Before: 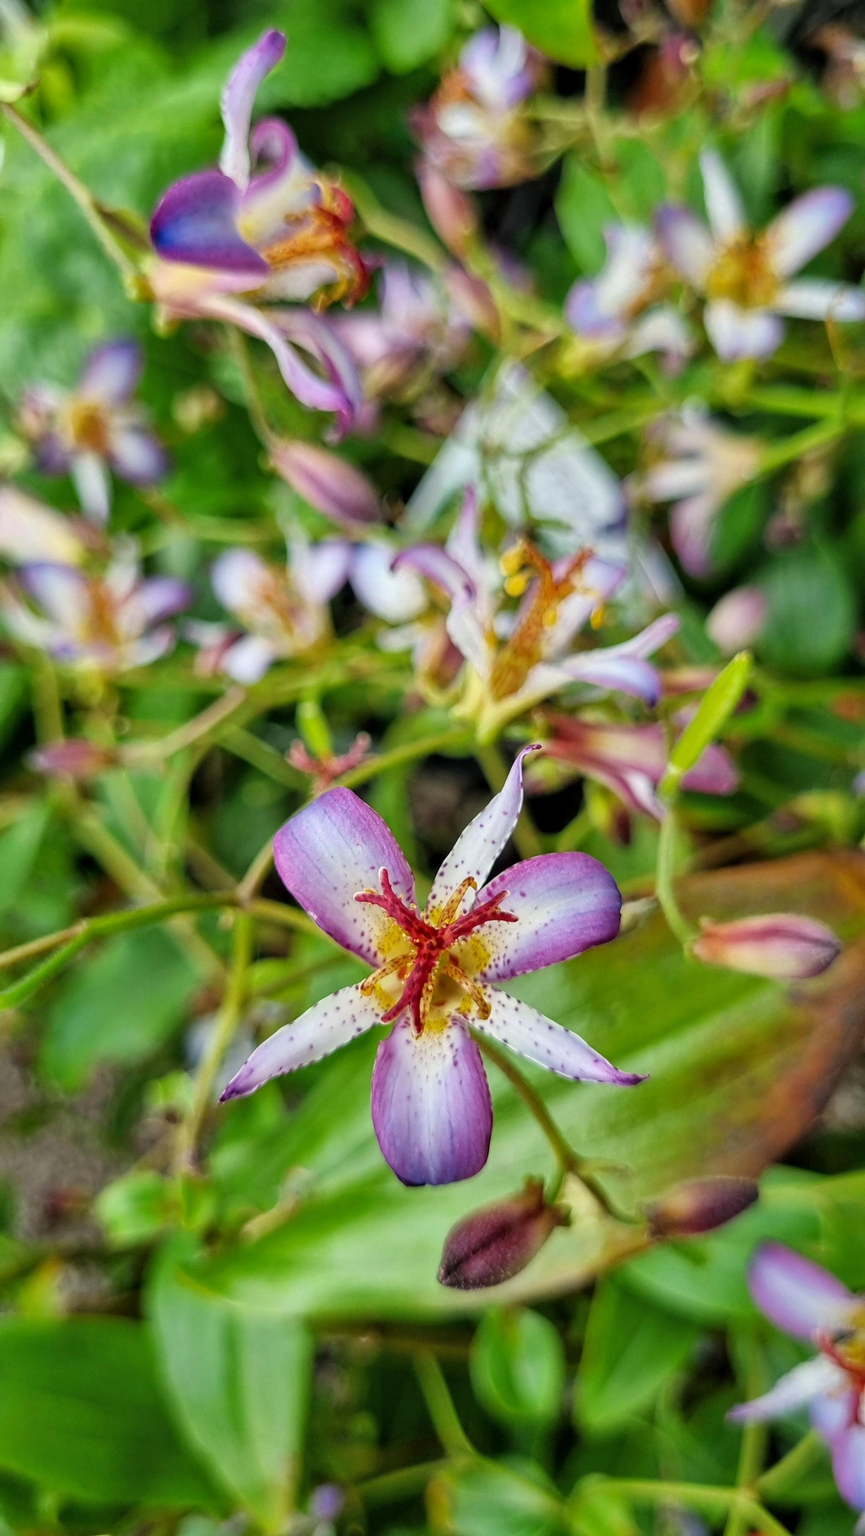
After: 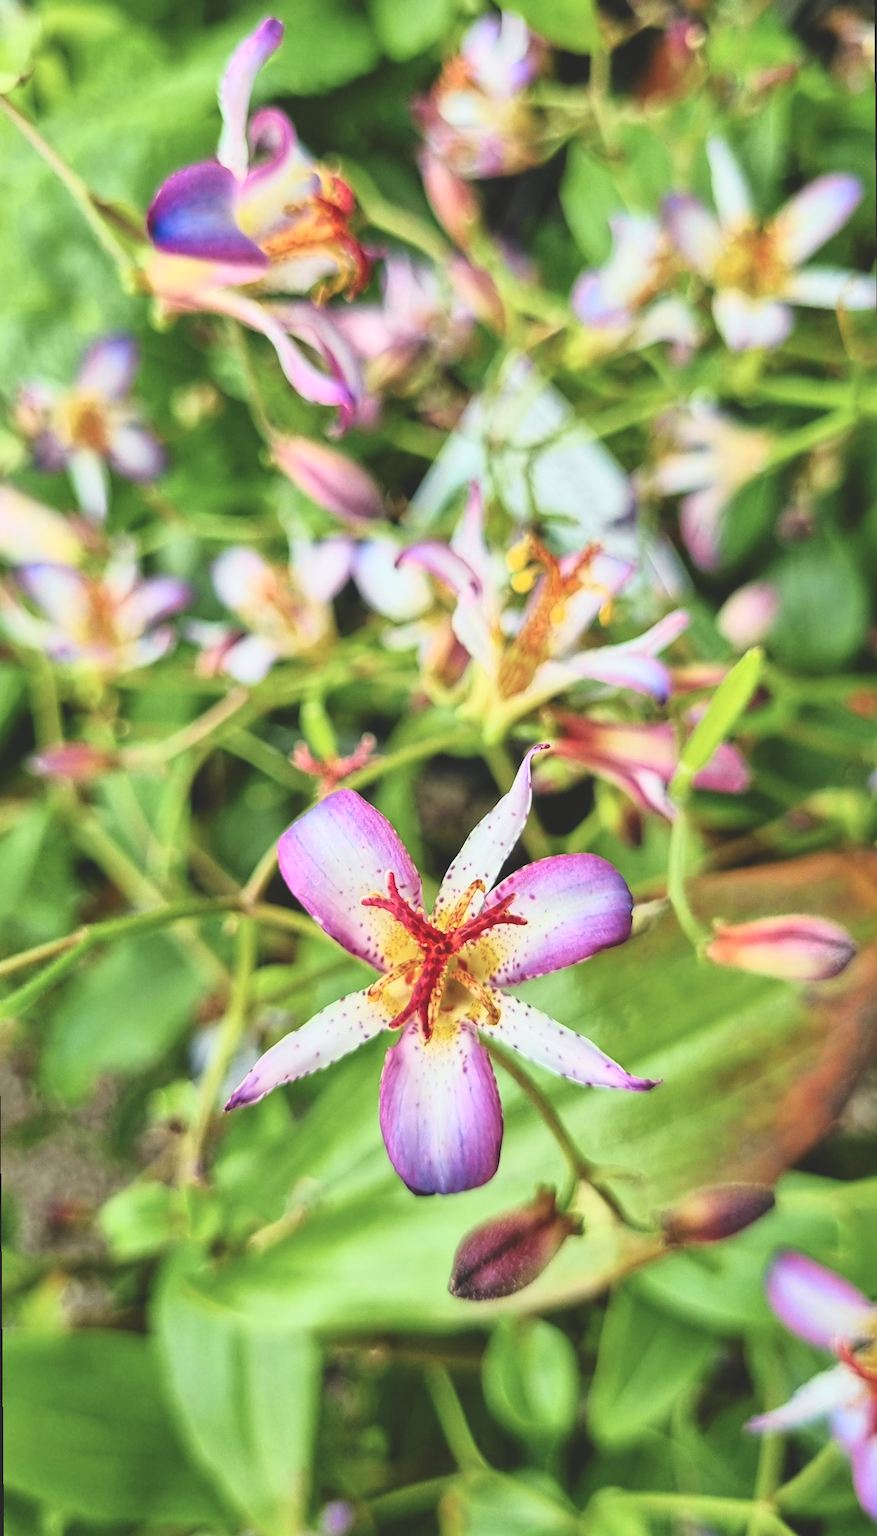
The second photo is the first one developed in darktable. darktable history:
exposure: black level correction -0.028, compensate highlight preservation false
crop and rotate: left 0.126%
rotate and perspective: rotation -0.45°, automatic cropping original format, crop left 0.008, crop right 0.992, crop top 0.012, crop bottom 0.988
tone curve: curves: ch0 [(0.003, 0.032) (0.037, 0.037) (0.149, 0.117) (0.297, 0.318) (0.41, 0.48) (0.541, 0.649) (0.722, 0.857) (0.875, 0.946) (1, 0.98)]; ch1 [(0, 0) (0.305, 0.325) (0.453, 0.437) (0.482, 0.474) (0.501, 0.498) (0.506, 0.503) (0.559, 0.576) (0.6, 0.635) (0.656, 0.707) (1, 1)]; ch2 [(0, 0) (0.323, 0.277) (0.408, 0.399) (0.45, 0.48) (0.499, 0.502) (0.515, 0.532) (0.573, 0.602) (0.653, 0.675) (0.75, 0.756) (1, 1)], color space Lab, independent channels, preserve colors none
